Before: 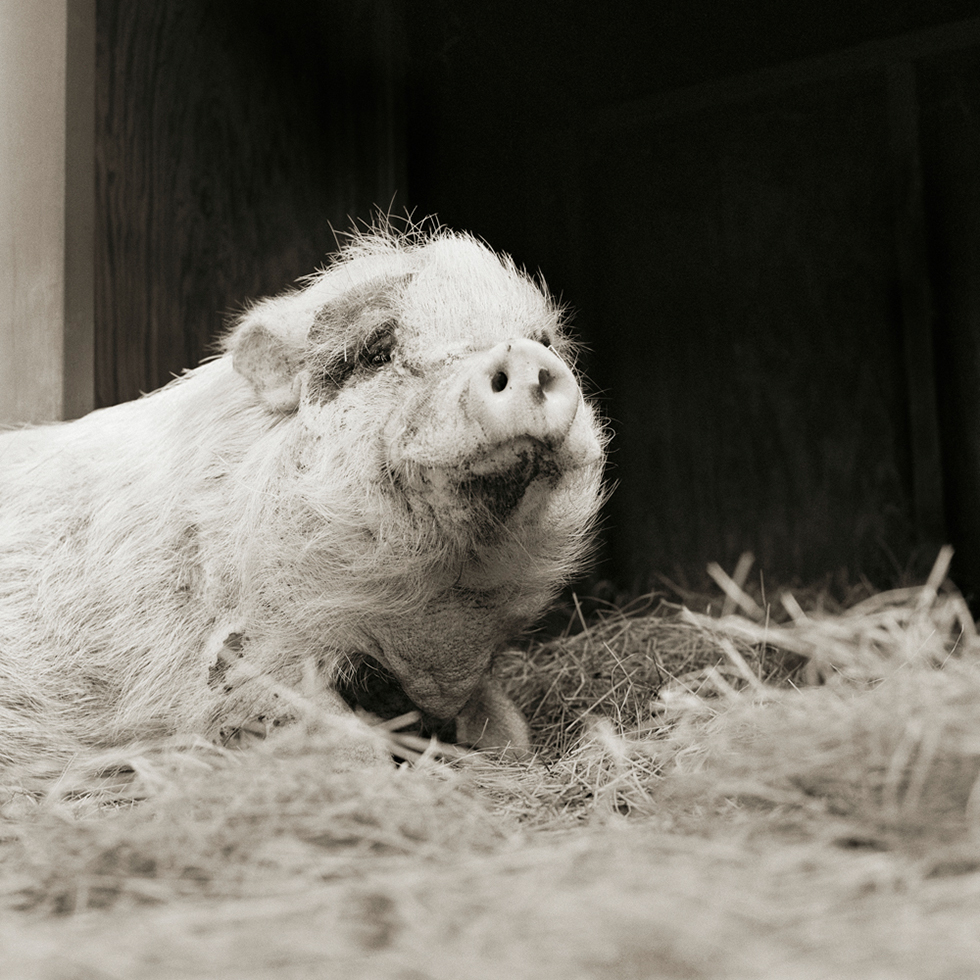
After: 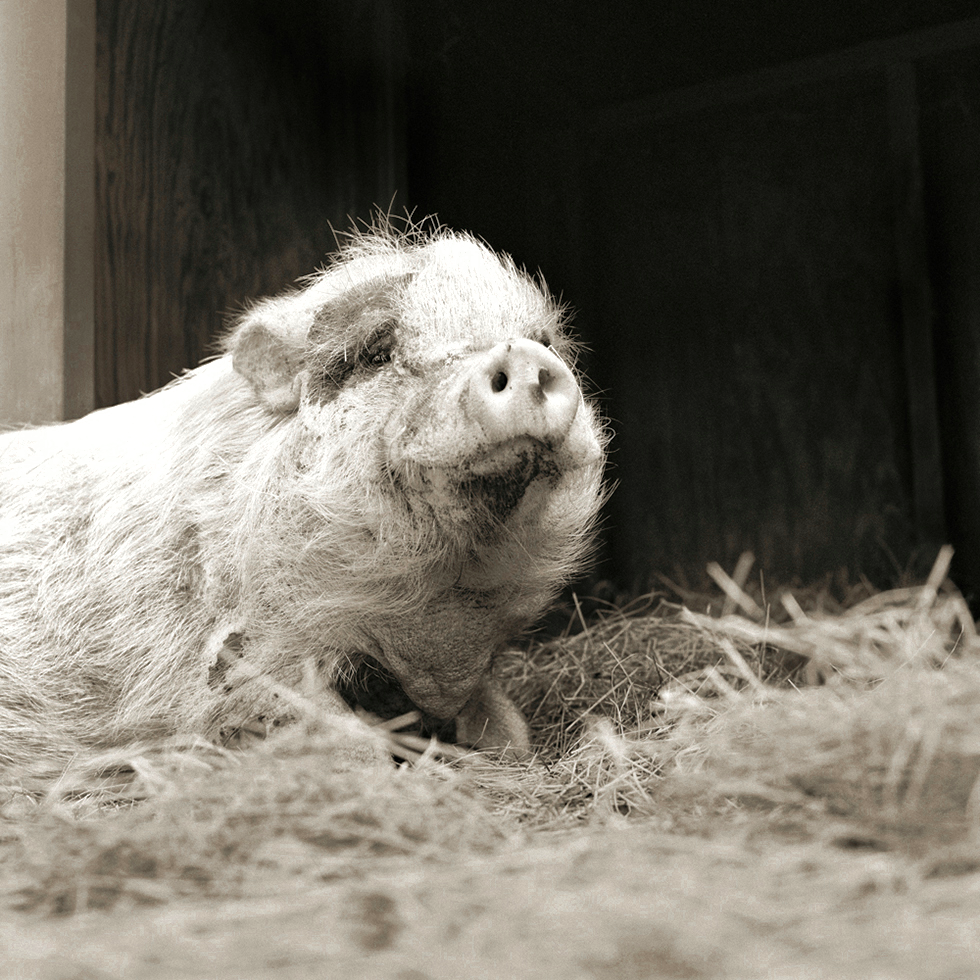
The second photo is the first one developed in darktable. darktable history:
tone equalizer: -8 EV -0.386 EV, -7 EV -0.402 EV, -6 EV -0.323 EV, -5 EV -0.24 EV, -3 EV 0.211 EV, -2 EV 0.335 EV, -1 EV 0.395 EV, +0 EV 0.399 EV, edges refinement/feathering 500, mask exposure compensation -1.57 EV, preserve details no
shadows and highlights: on, module defaults
color zones: curves: ch0 [(0.11, 0.396) (0.195, 0.36) (0.25, 0.5) (0.303, 0.412) (0.357, 0.544) (0.75, 0.5) (0.967, 0.328)]; ch1 [(0, 0.468) (0.112, 0.512) (0.202, 0.6) (0.25, 0.5) (0.307, 0.352) (0.357, 0.544) (0.75, 0.5) (0.963, 0.524)]
